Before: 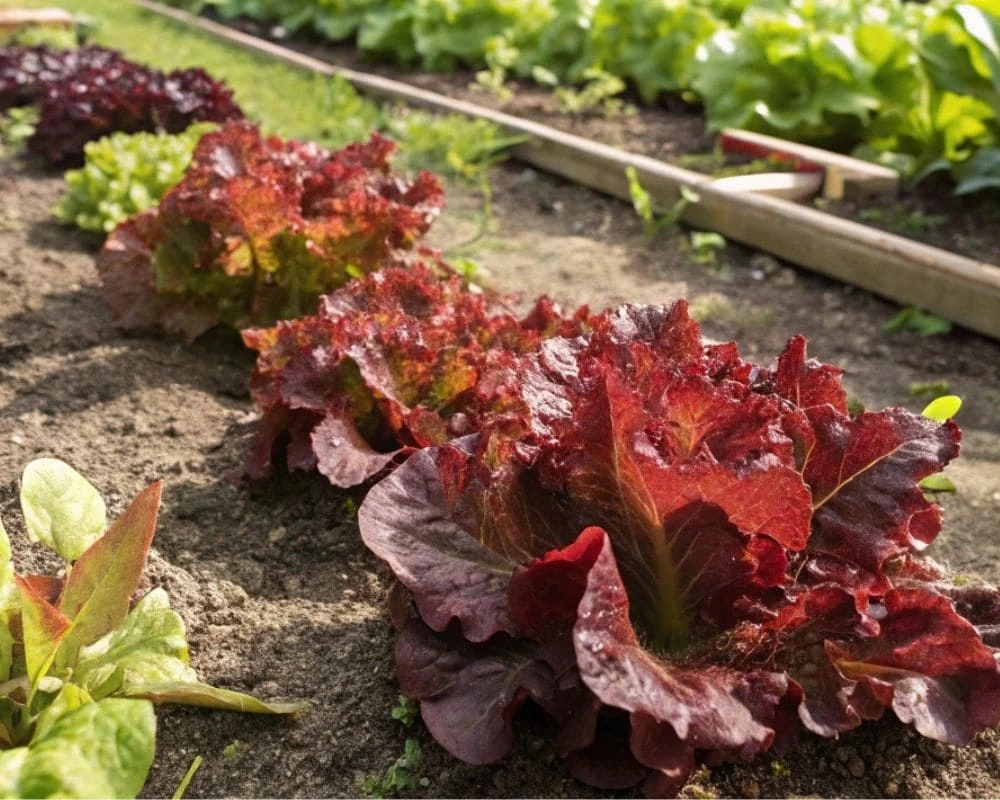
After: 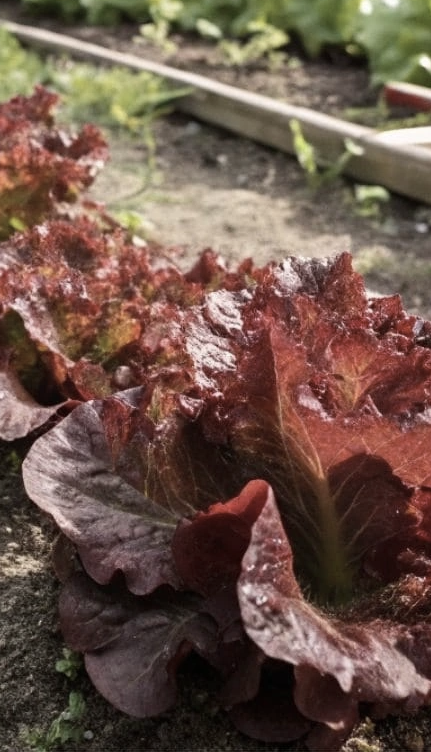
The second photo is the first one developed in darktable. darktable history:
contrast brightness saturation: contrast 0.1, saturation -0.366
crop: left 33.682%, top 5.934%, right 23.14%
